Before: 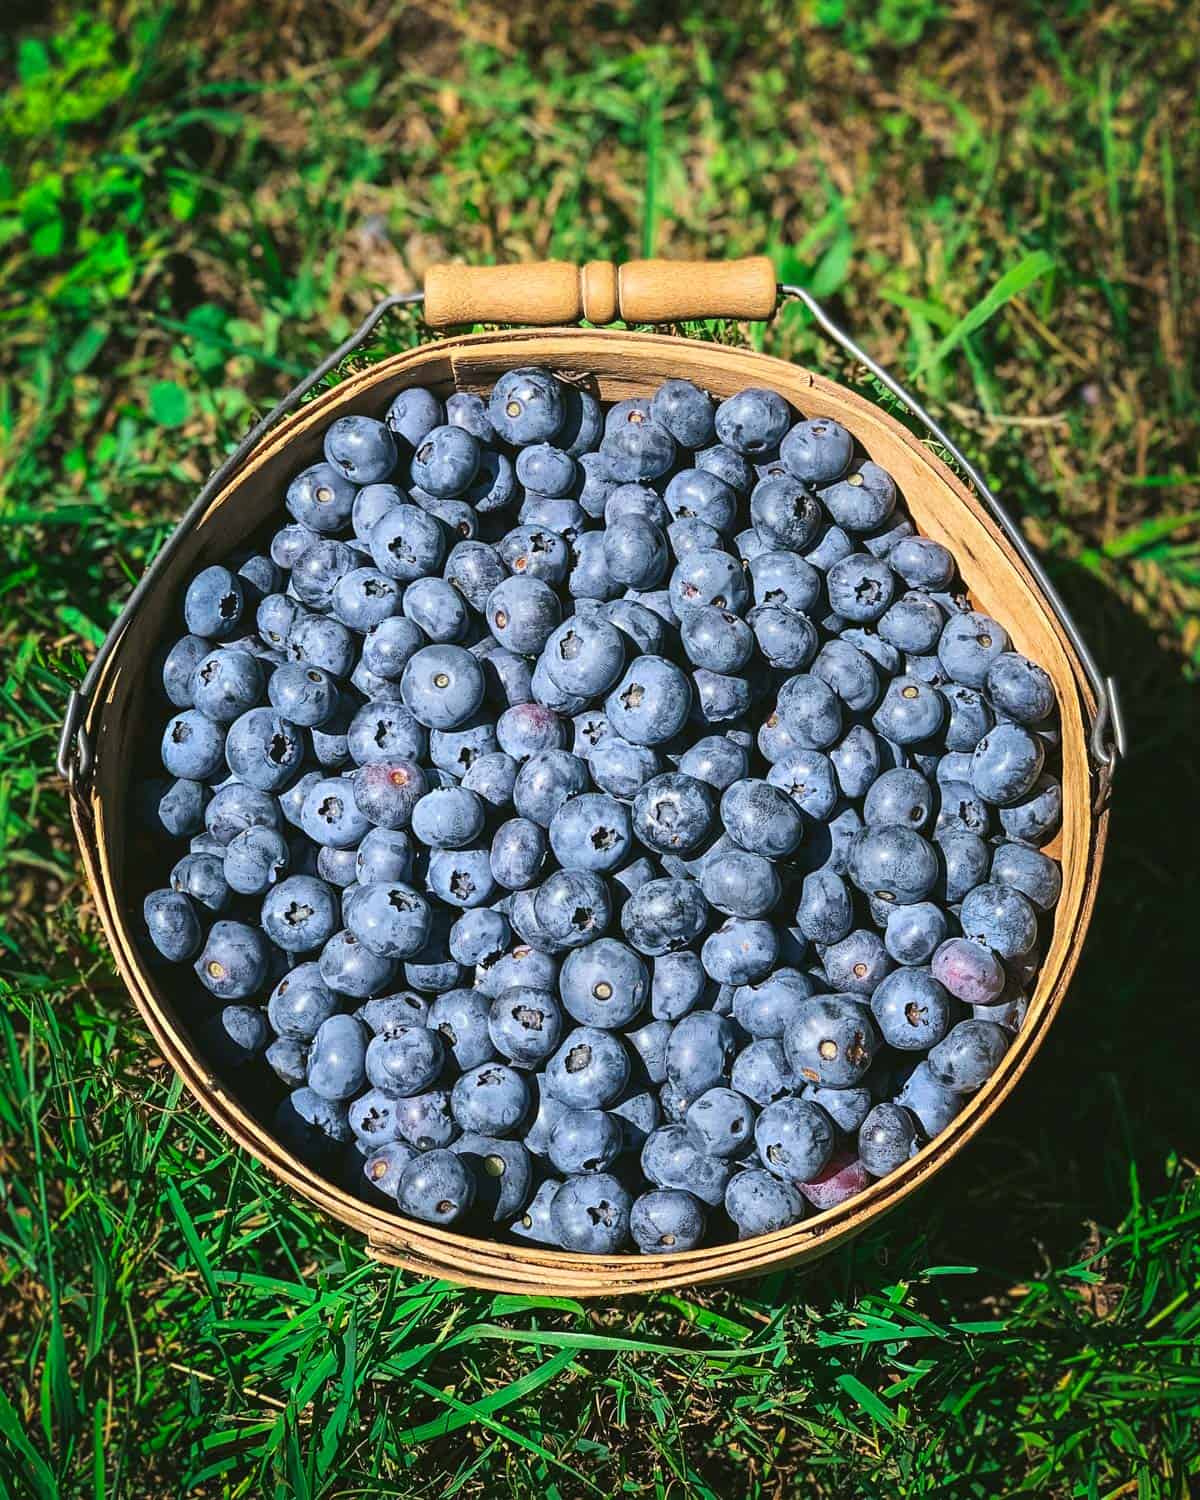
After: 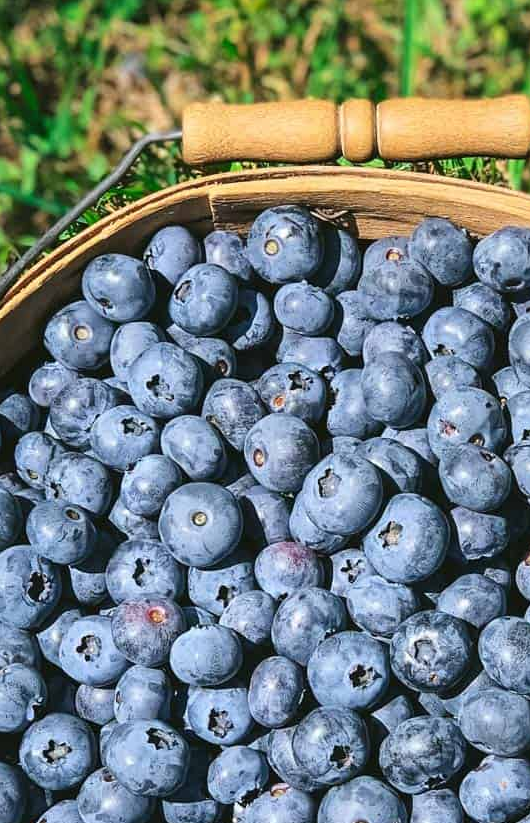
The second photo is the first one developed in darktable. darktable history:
crop: left 20.197%, top 10.839%, right 35.6%, bottom 34.231%
